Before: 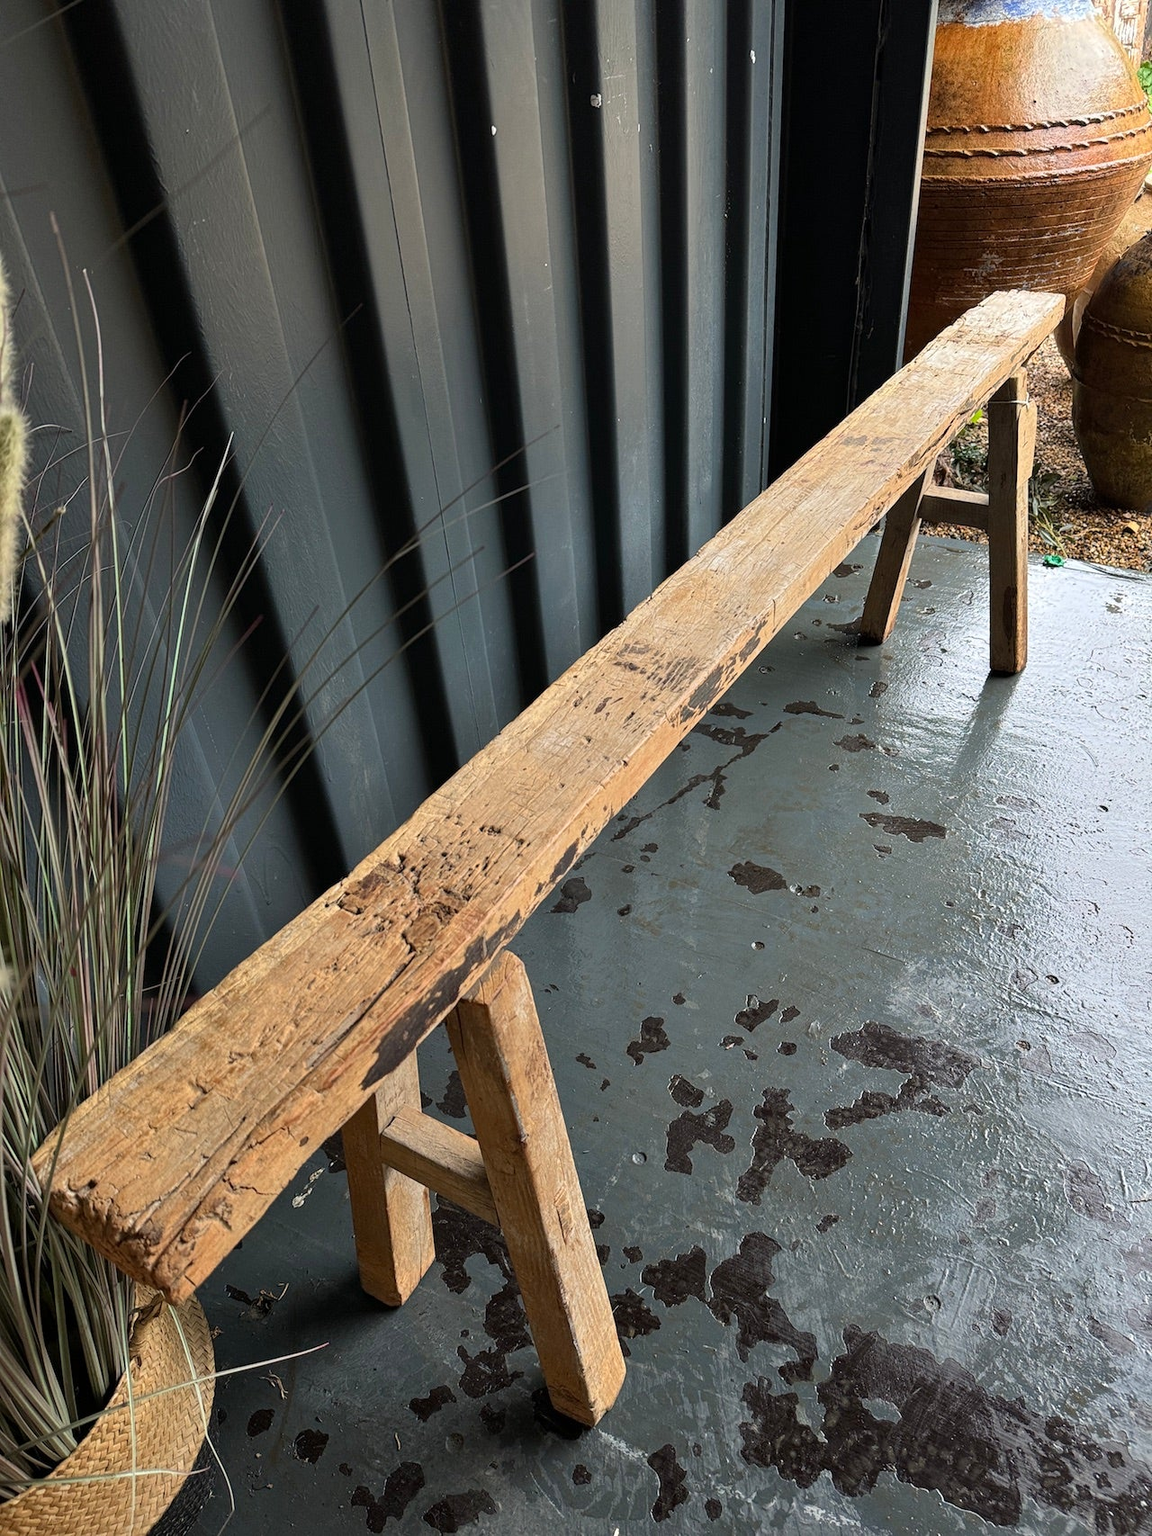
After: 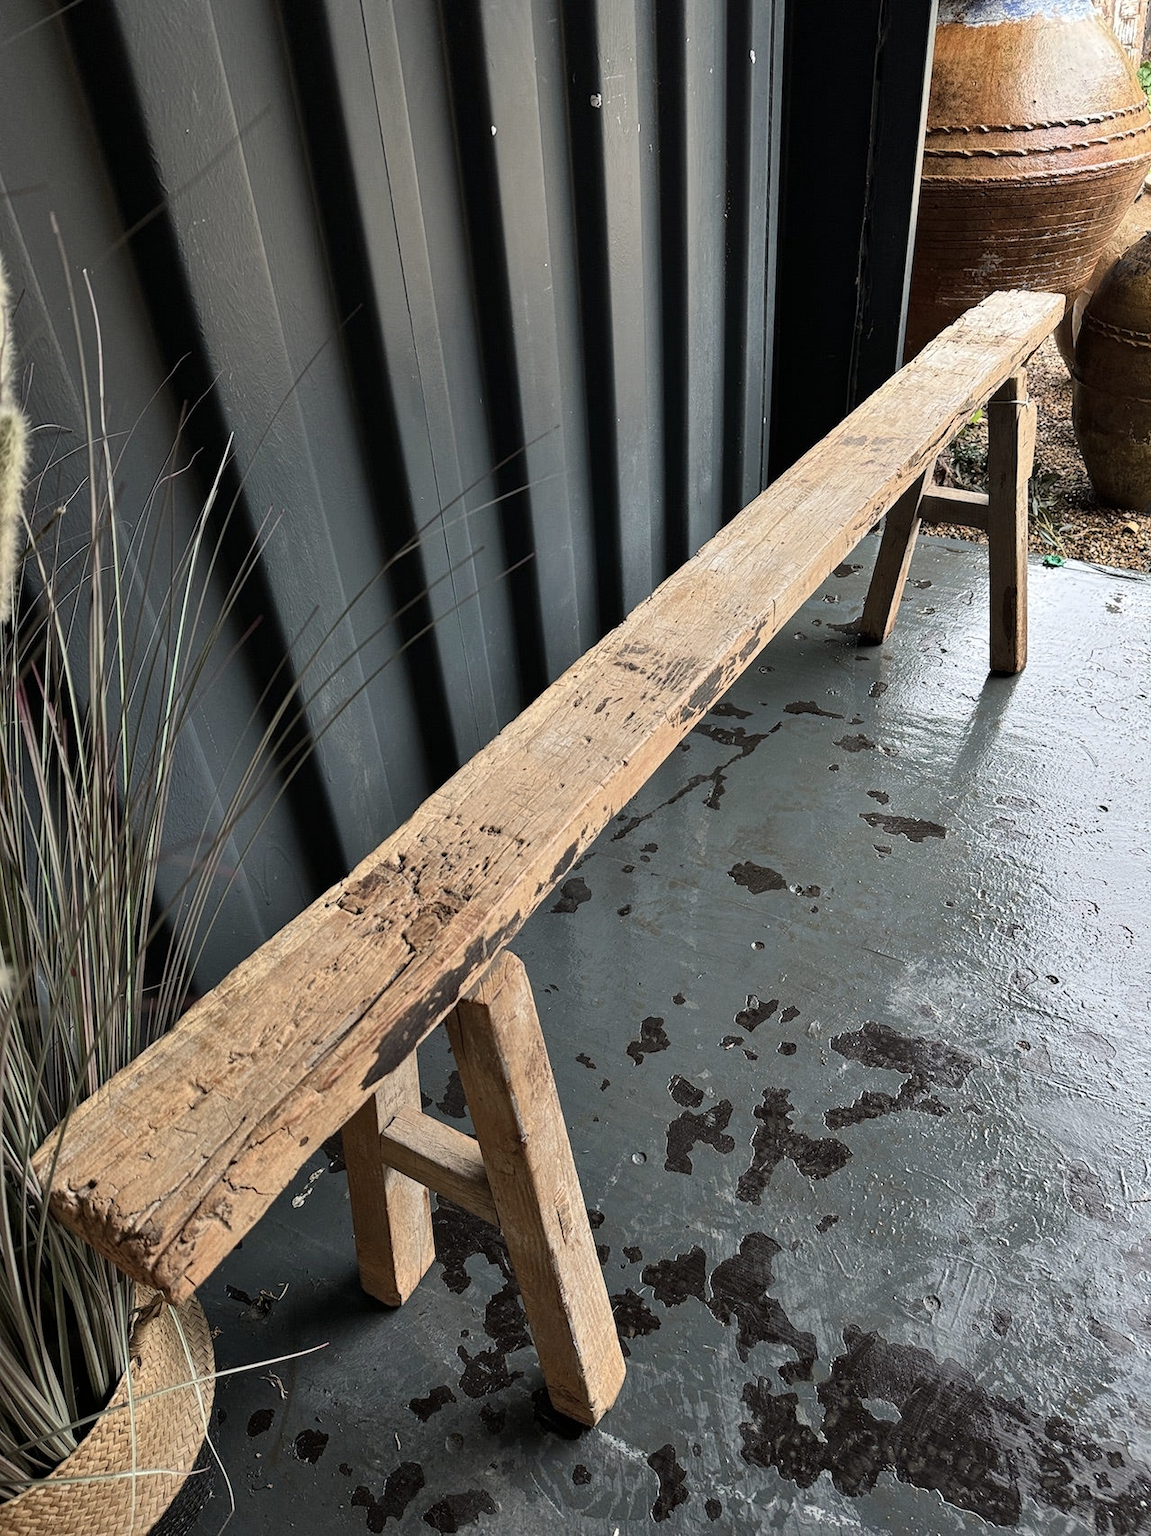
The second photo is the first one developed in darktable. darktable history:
shadows and highlights: shadows 37.11, highlights -27.21, soften with gaussian
contrast brightness saturation: contrast 0.103, saturation -0.293
